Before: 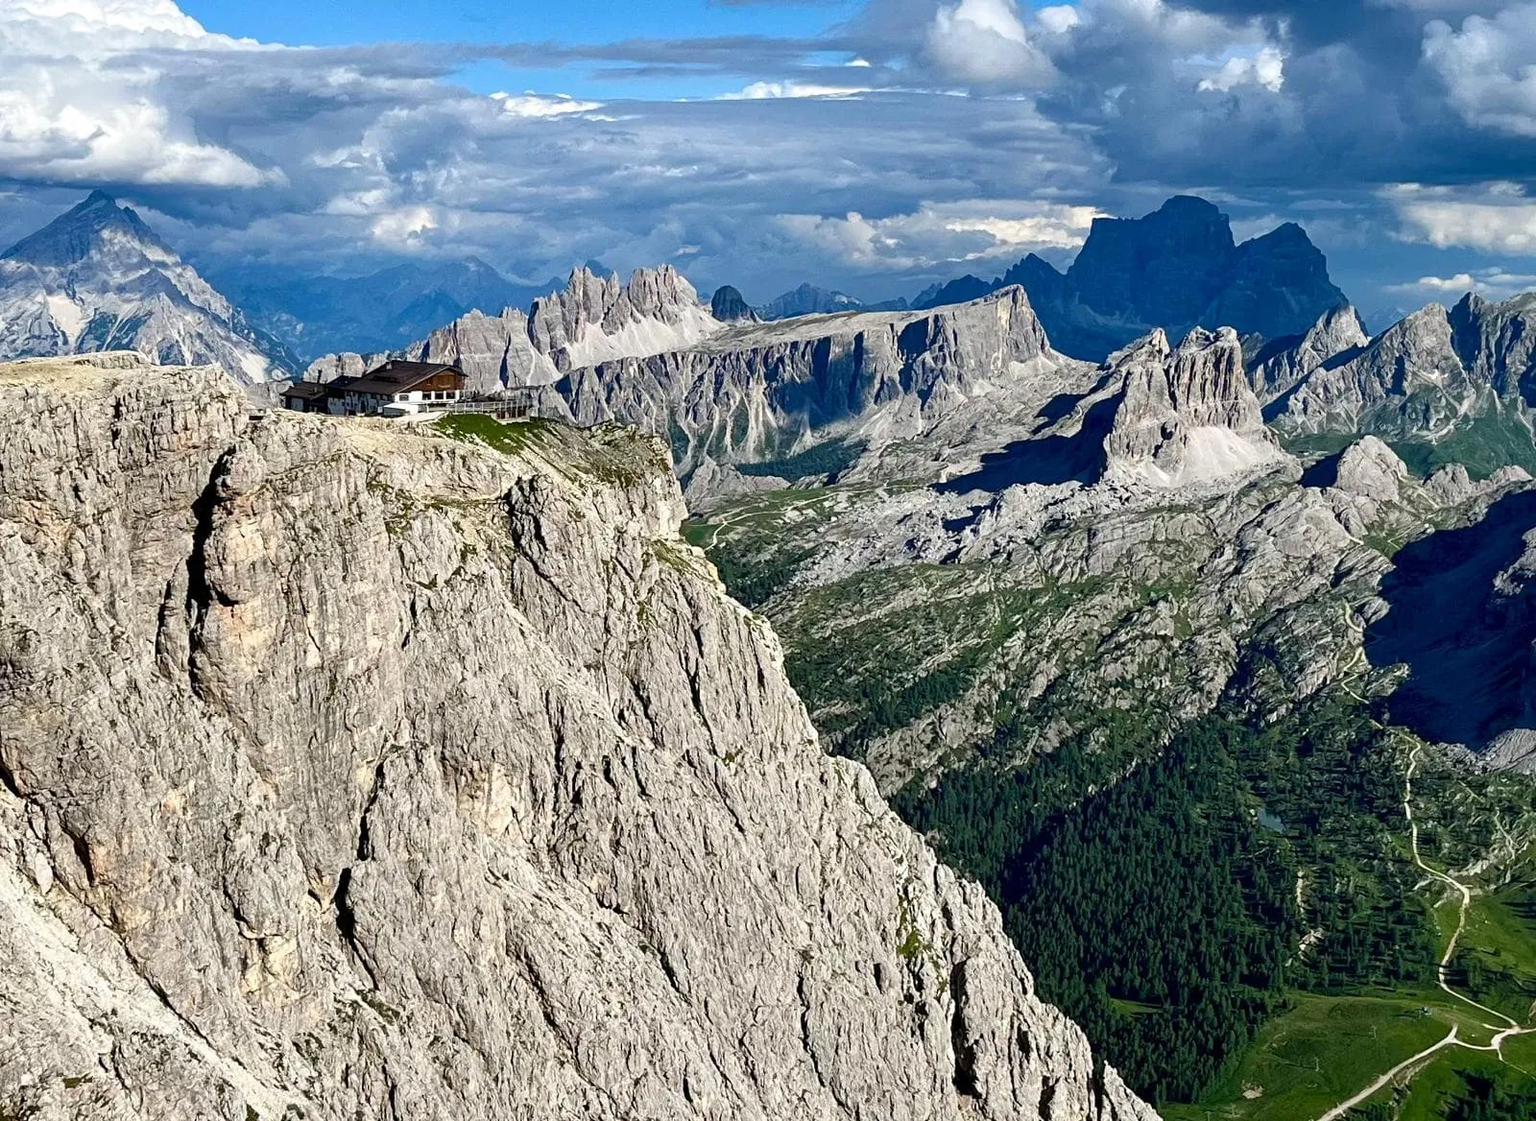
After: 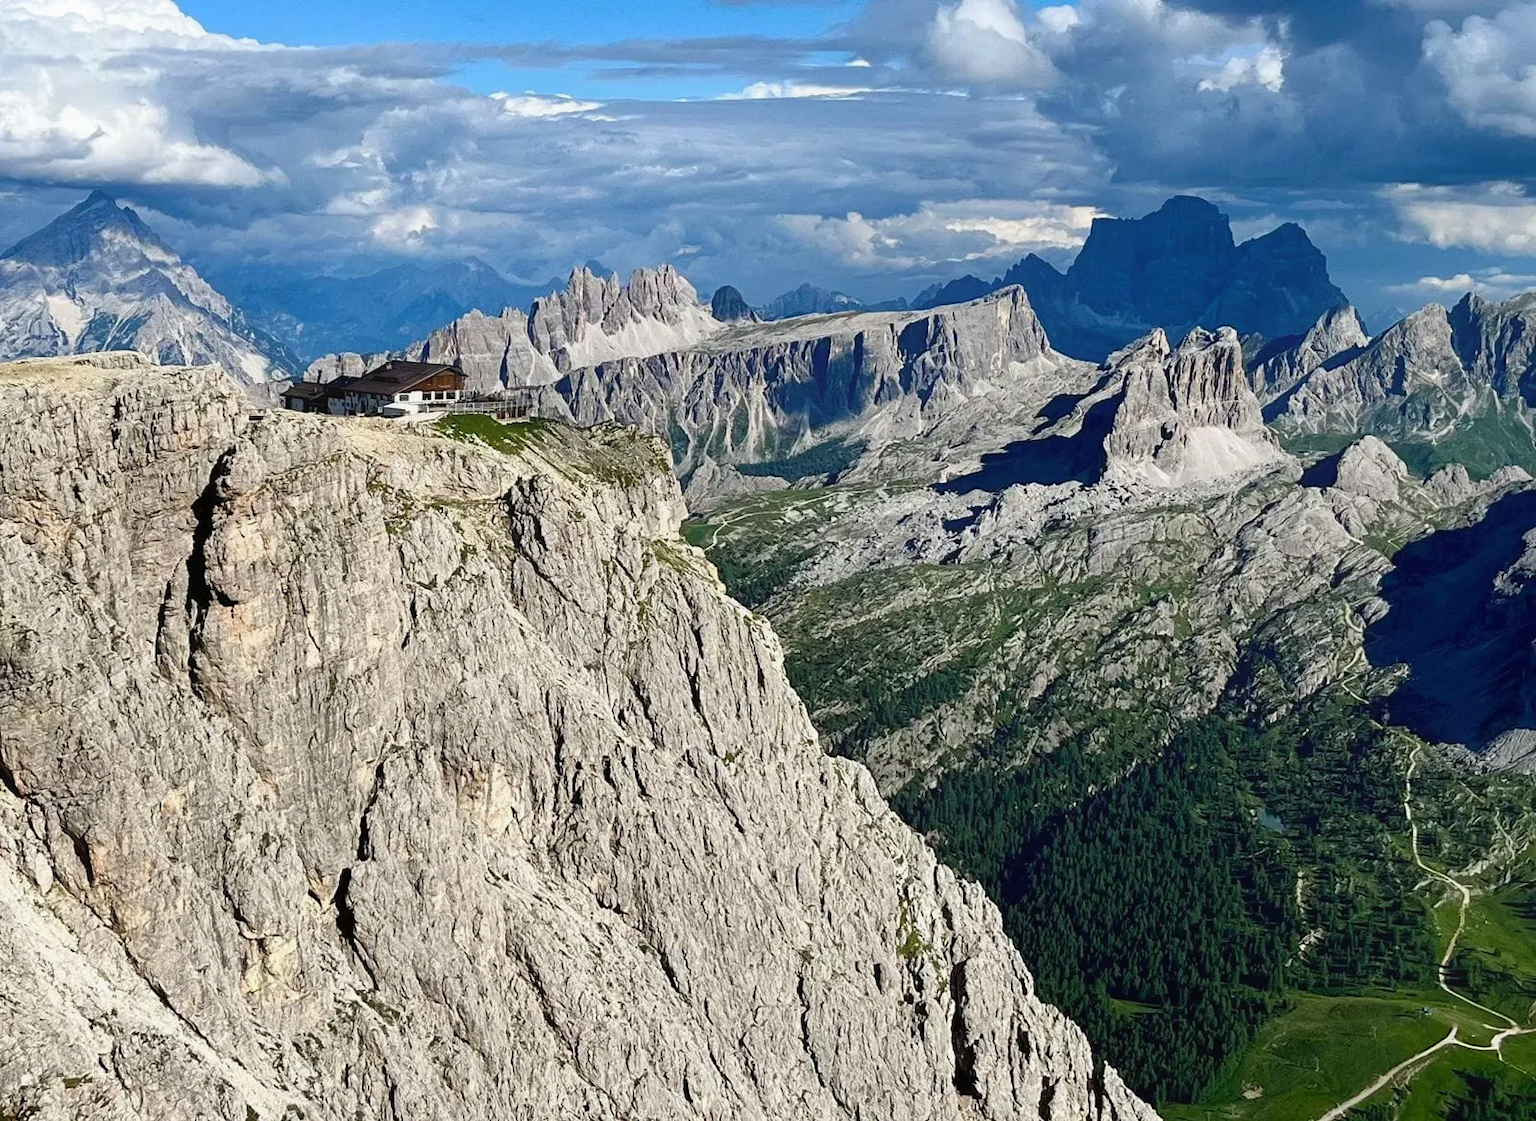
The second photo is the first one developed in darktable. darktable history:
contrast equalizer: octaves 7, y [[0.6 ×6], [0.55 ×6], [0 ×6], [0 ×6], [0 ×6]], mix -0.296
